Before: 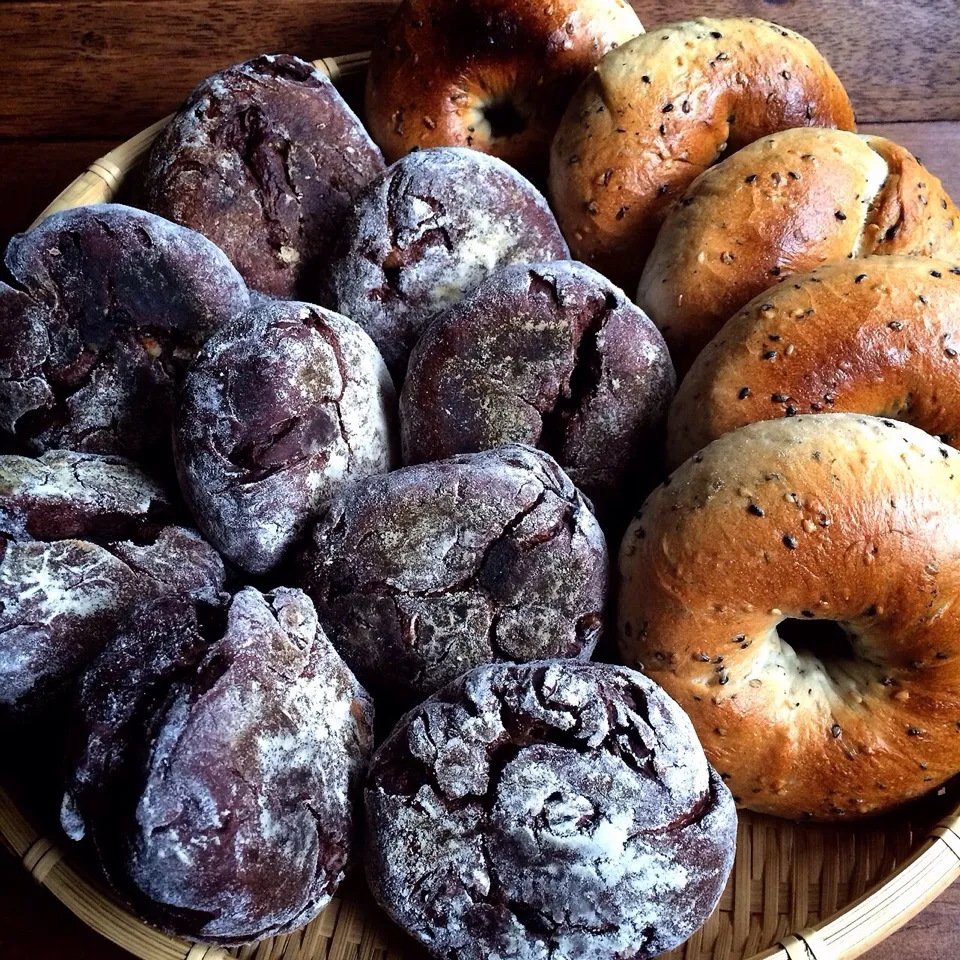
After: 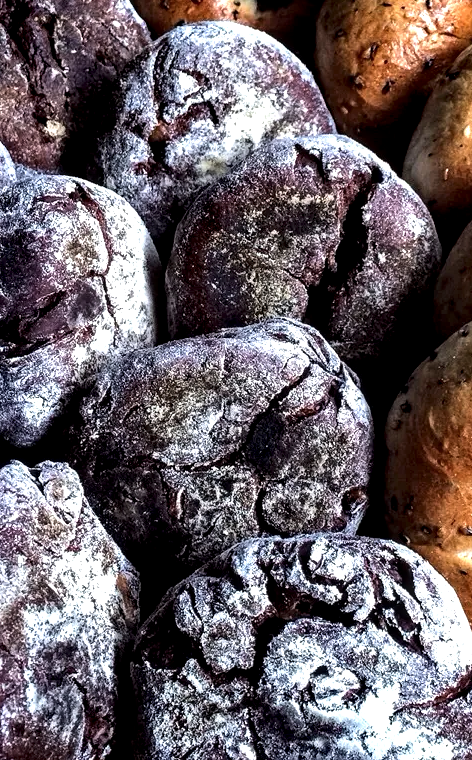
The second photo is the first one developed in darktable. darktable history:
tone equalizer: -8 EV -0.412 EV, -7 EV -0.426 EV, -6 EV -0.35 EV, -5 EV -0.228 EV, -3 EV 0.191 EV, -2 EV 0.316 EV, -1 EV 0.414 EV, +0 EV 0.395 EV, edges refinement/feathering 500, mask exposure compensation -1.57 EV, preserve details no
local contrast: highlights 60%, shadows 61%, detail 160%
crop and rotate: angle 0.014°, left 24.446%, top 13.22%, right 26.272%, bottom 7.556%
